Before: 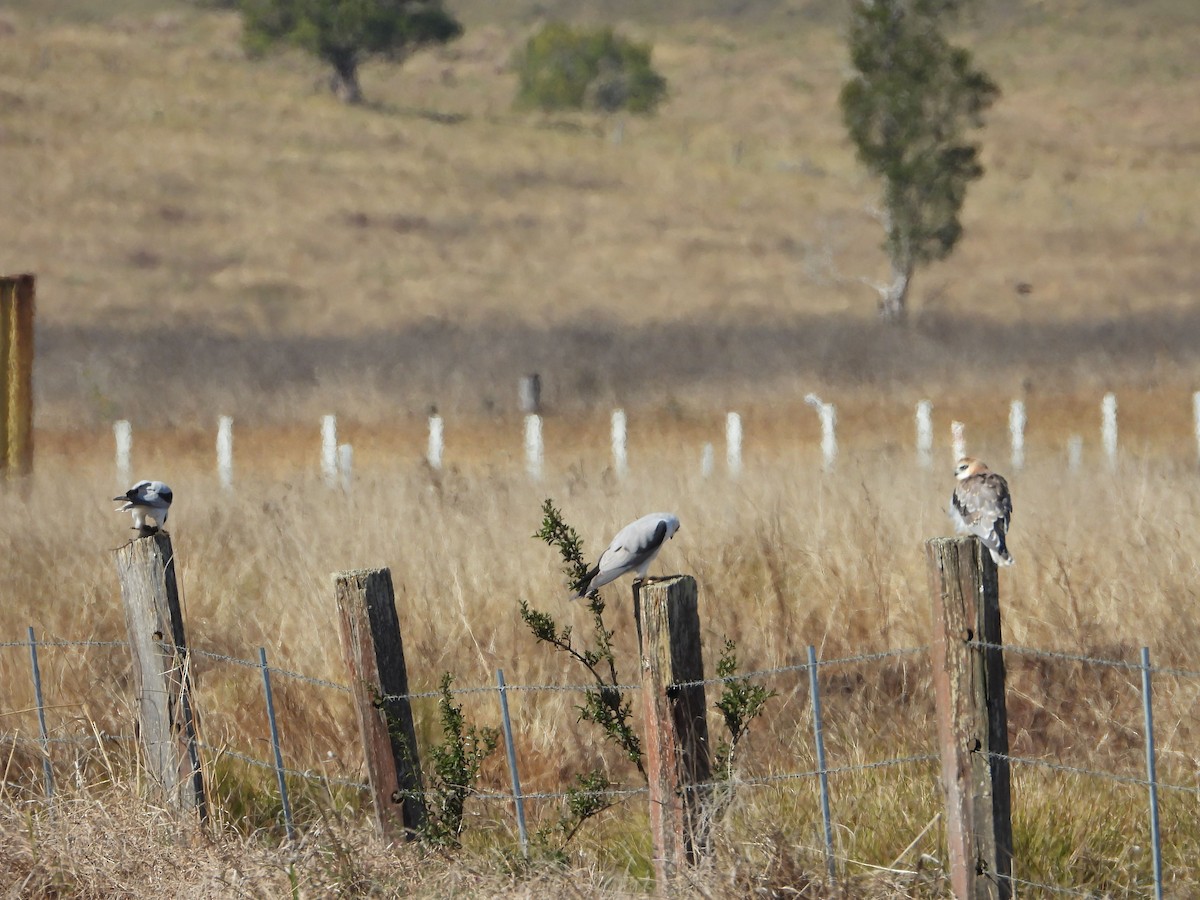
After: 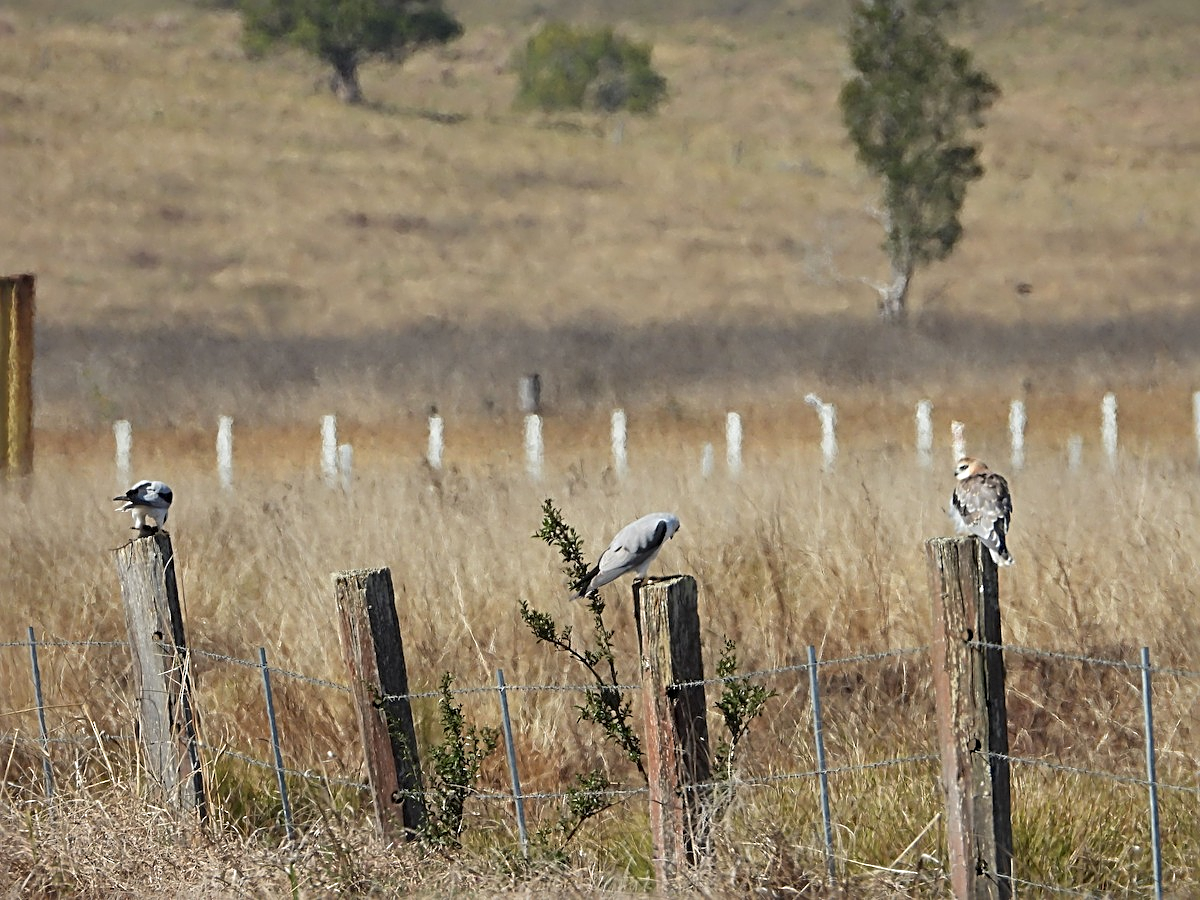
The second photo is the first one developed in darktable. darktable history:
sharpen: radius 2.825, amount 0.726
